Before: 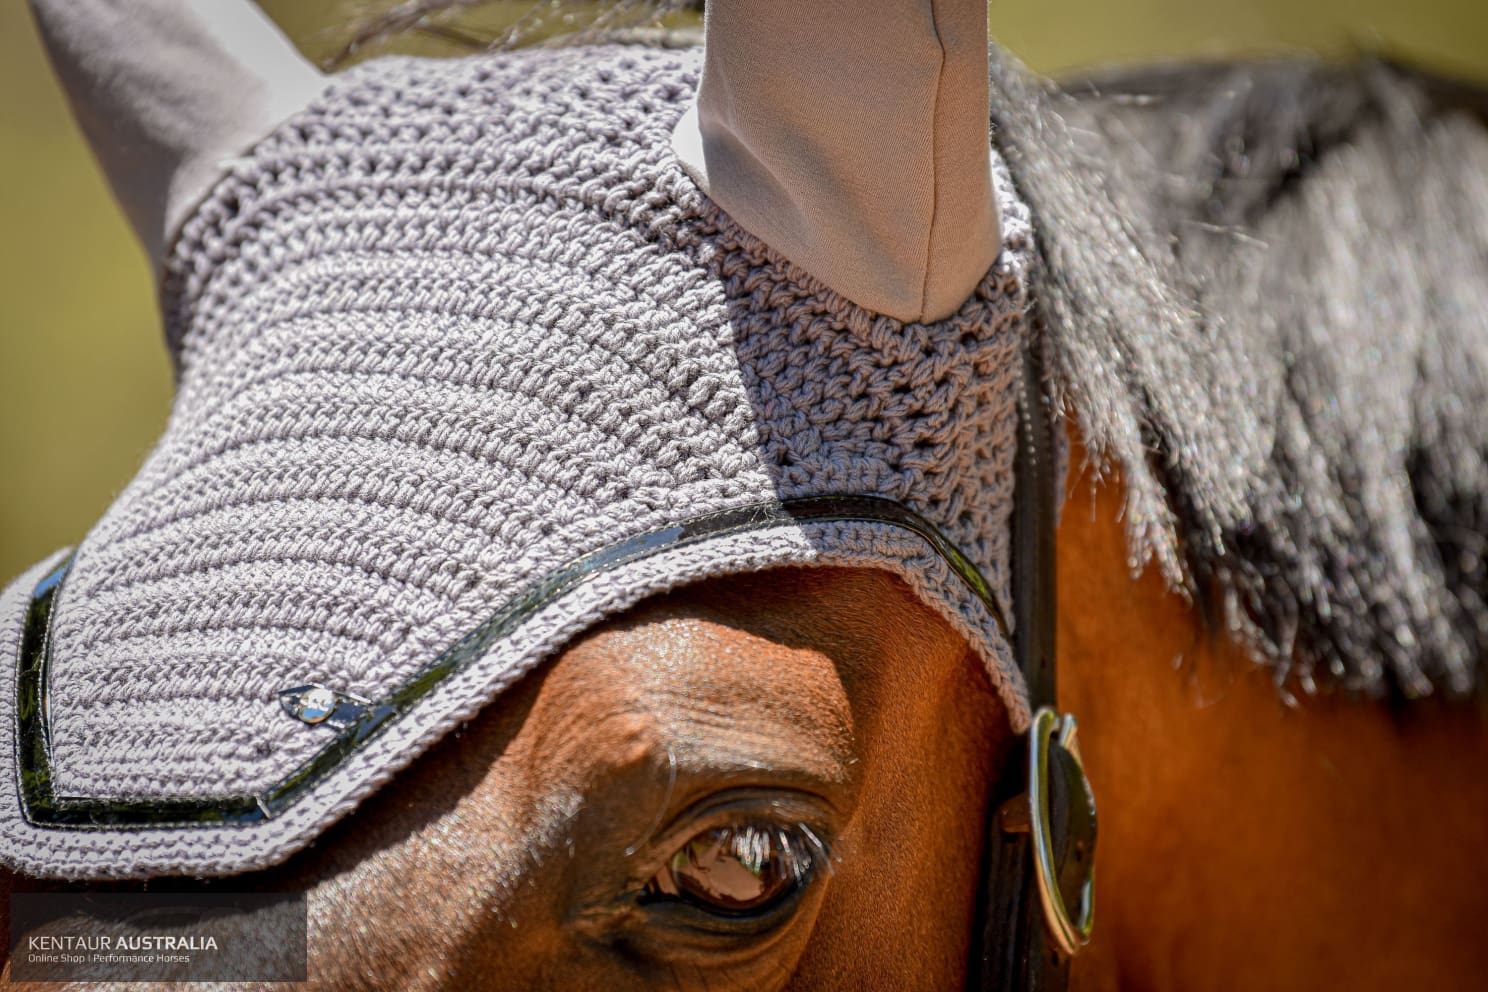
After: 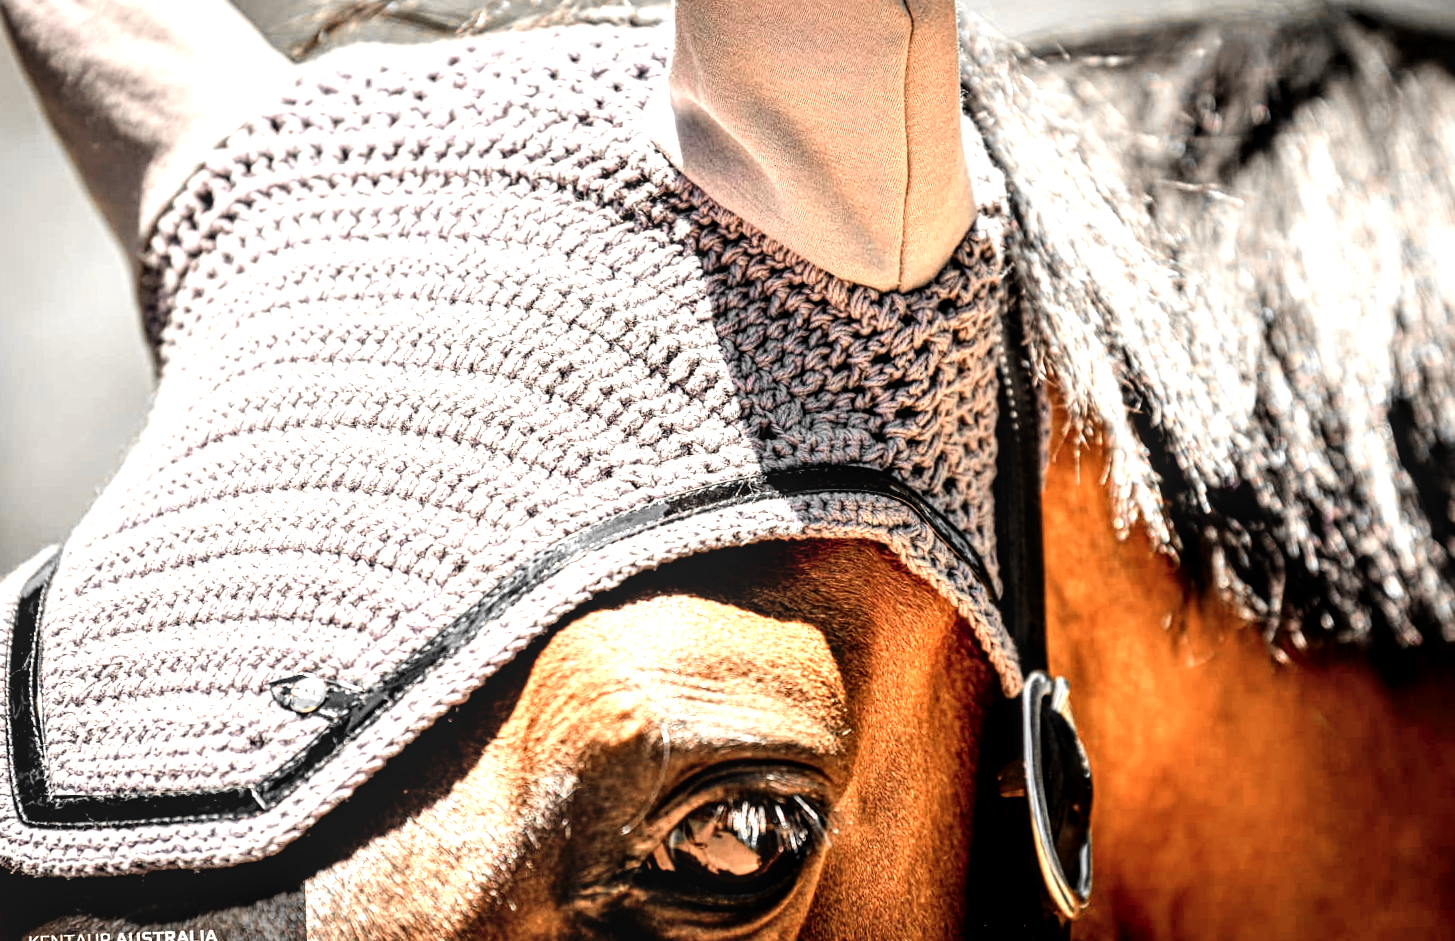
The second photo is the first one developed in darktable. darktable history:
color zones: curves: ch0 [(0, 0.65) (0.096, 0.644) (0.221, 0.539) (0.429, 0.5) (0.571, 0.5) (0.714, 0.5) (0.857, 0.5) (1, 0.65)]; ch1 [(0, 0.5) (0.143, 0.5) (0.257, -0.002) (0.429, 0.04) (0.571, -0.001) (0.714, -0.015) (0.857, 0.024) (1, 0.5)]
exposure: black level correction 0.001, exposure 0.014 EV, compensate highlight preservation false
filmic rgb: black relative exposure -5 EV, hardness 2.88, contrast 1.3
rotate and perspective: rotation -2°, crop left 0.022, crop right 0.978, crop top 0.049, crop bottom 0.951
local contrast: on, module defaults
levels: levels [0, 0.352, 0.703]
white balance: red 1.045, blue 0.932
